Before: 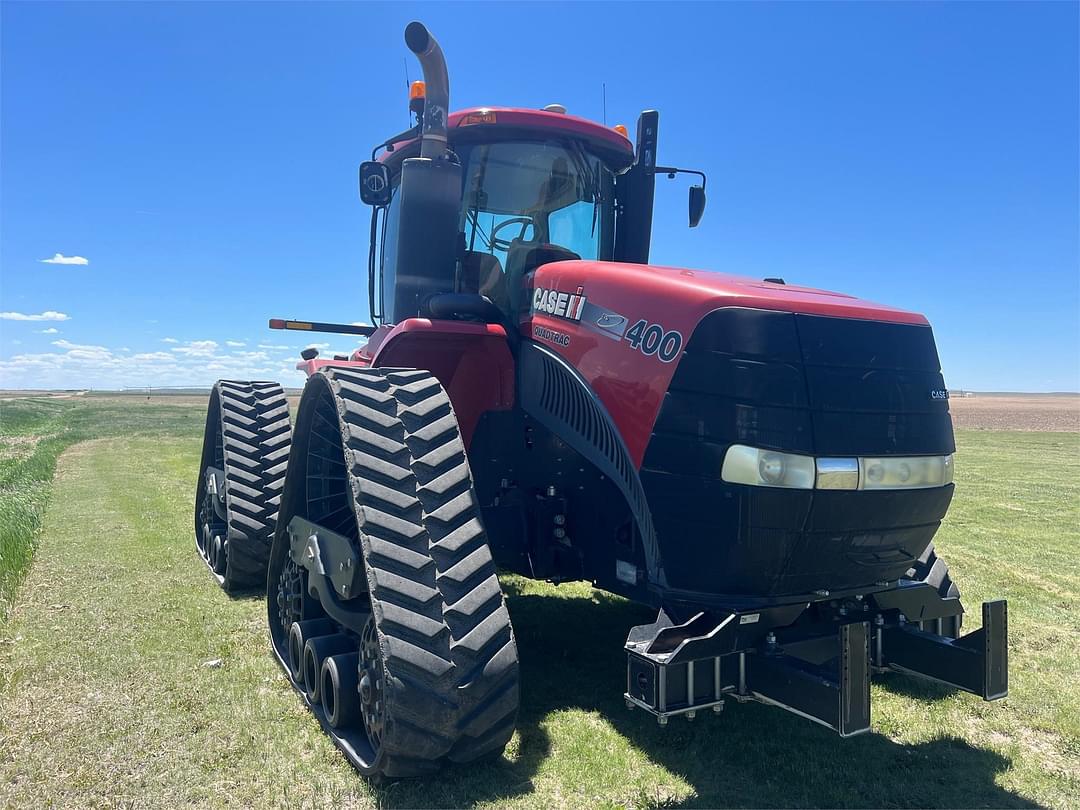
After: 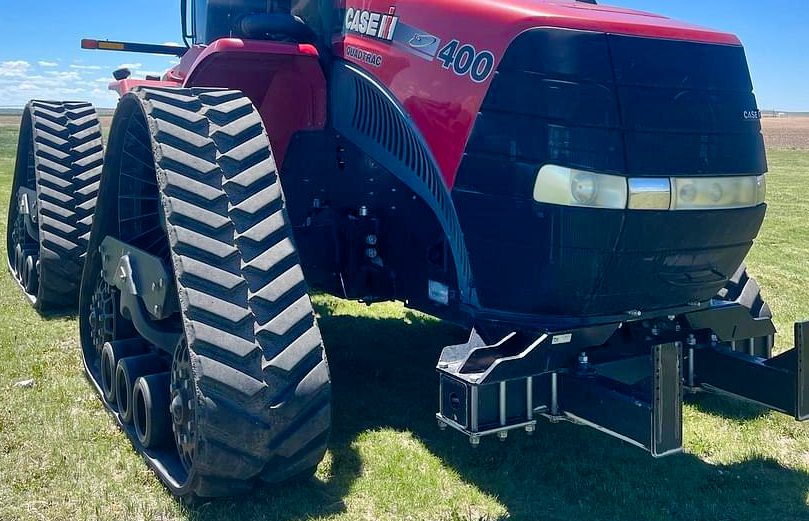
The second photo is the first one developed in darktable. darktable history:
color balance rgb: perceptual saturation grading › global saturation 34.816%, perceptual saturation grading › highlights -29.889%, perceptual saturation grading › shadows 36.022%
shadows and highlights: low approximation 0.01, soften with gaussian
crop and rotate: left 17.436%, top 34.633%, right 7.581%, bottom 0.96%
